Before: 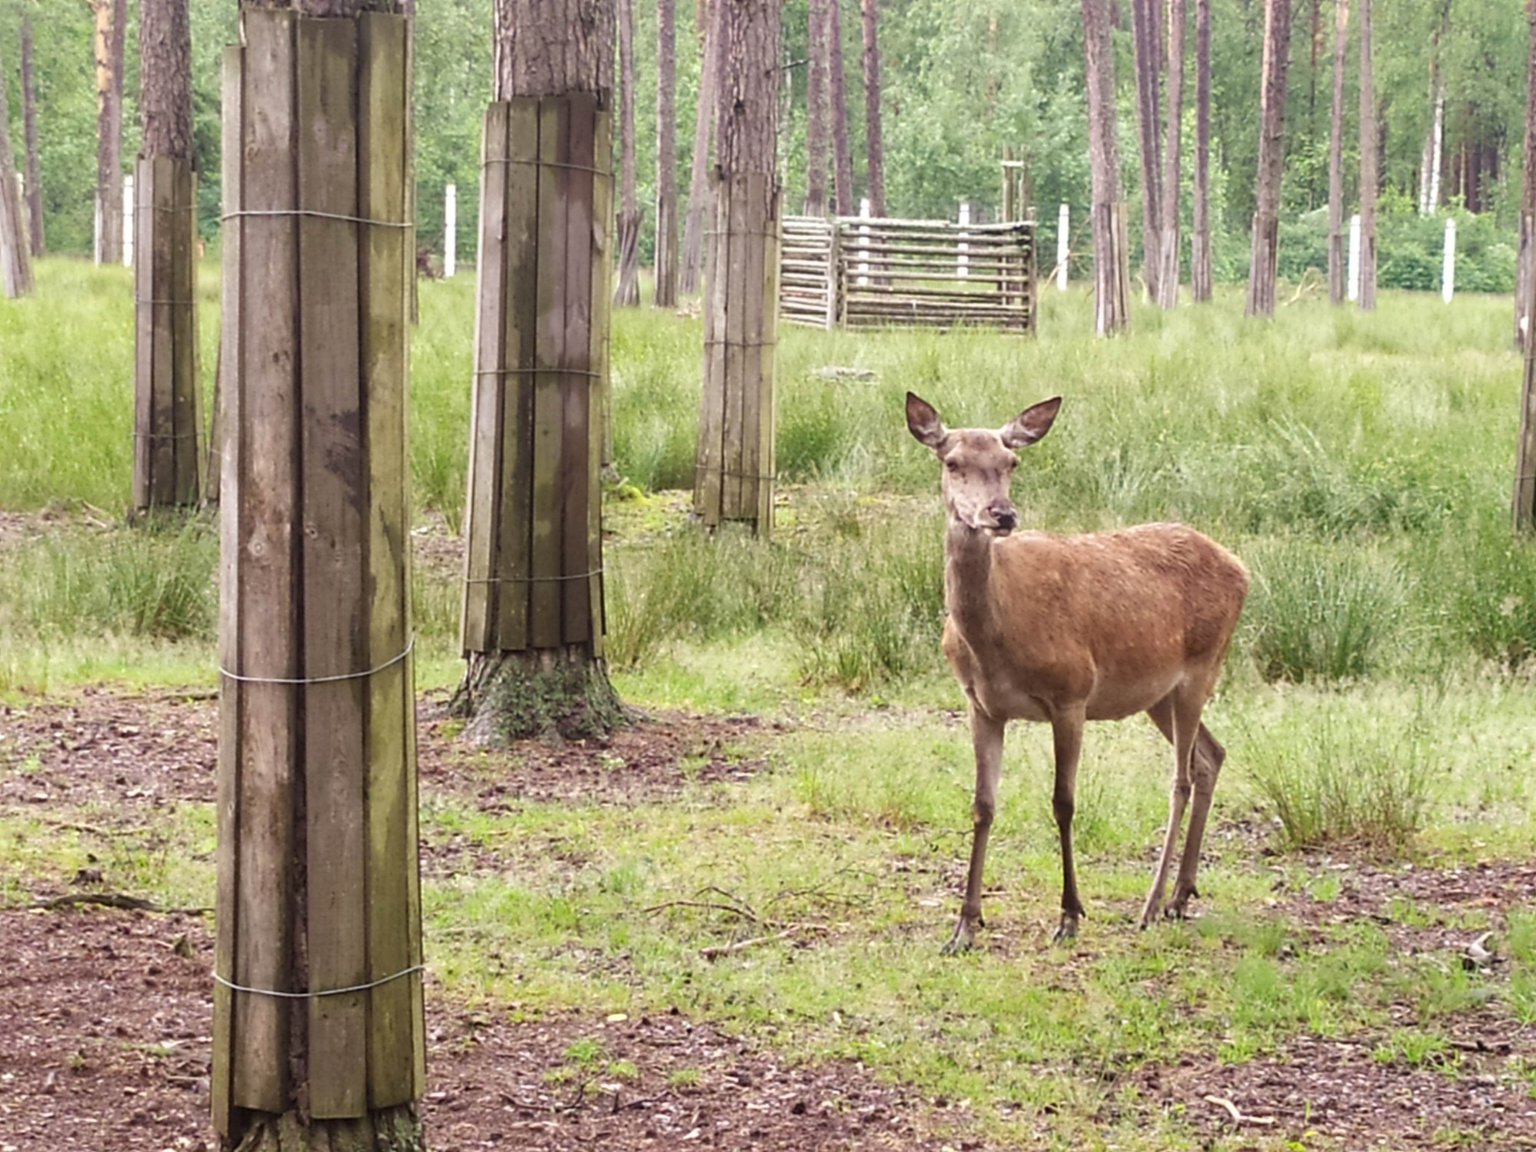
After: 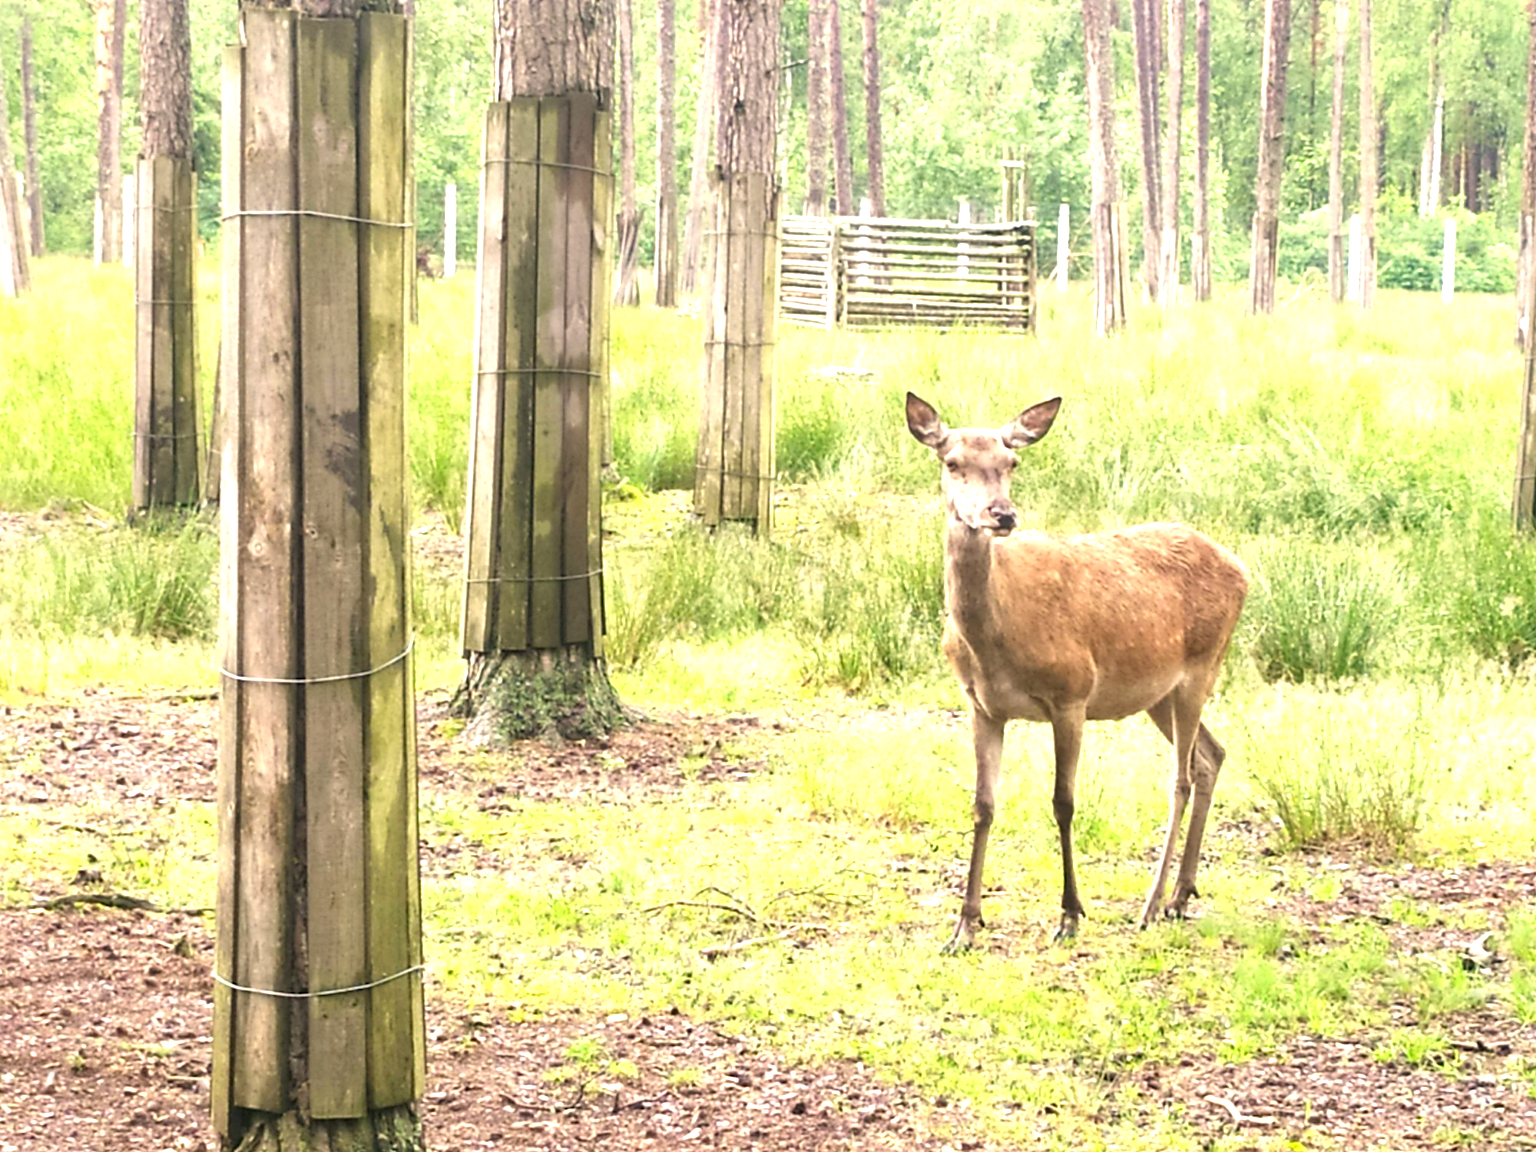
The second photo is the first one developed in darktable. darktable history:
color correction: highlights a* -0.482, highlights b* 9.48, shadows a* -9.48, shadows b* 0.803
exposure: black level correction 0, exposure 1.1 EV, compensate exposure bias true, compensate highlight preservation false
